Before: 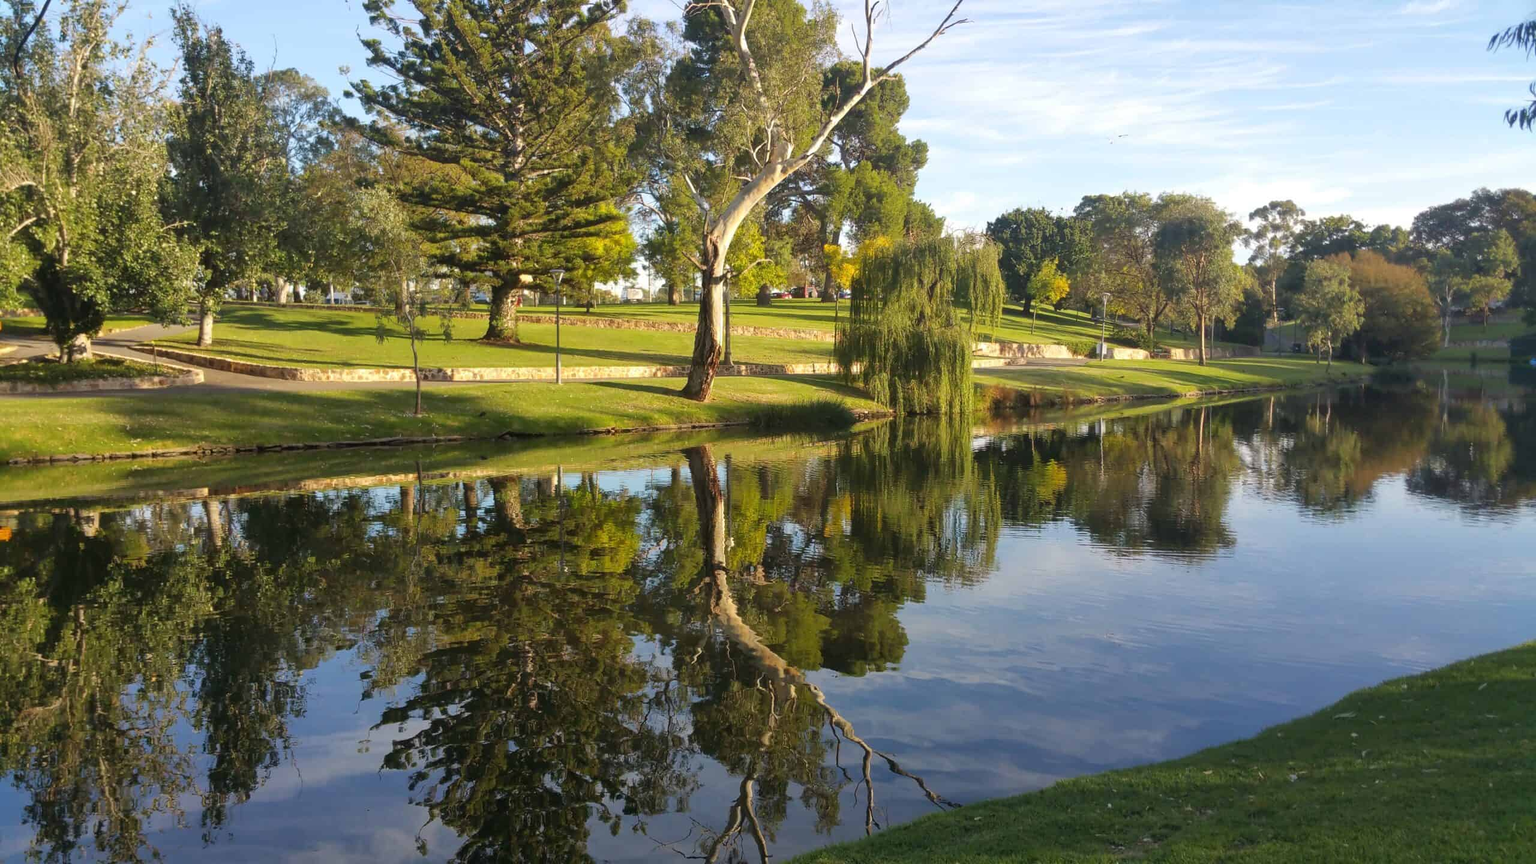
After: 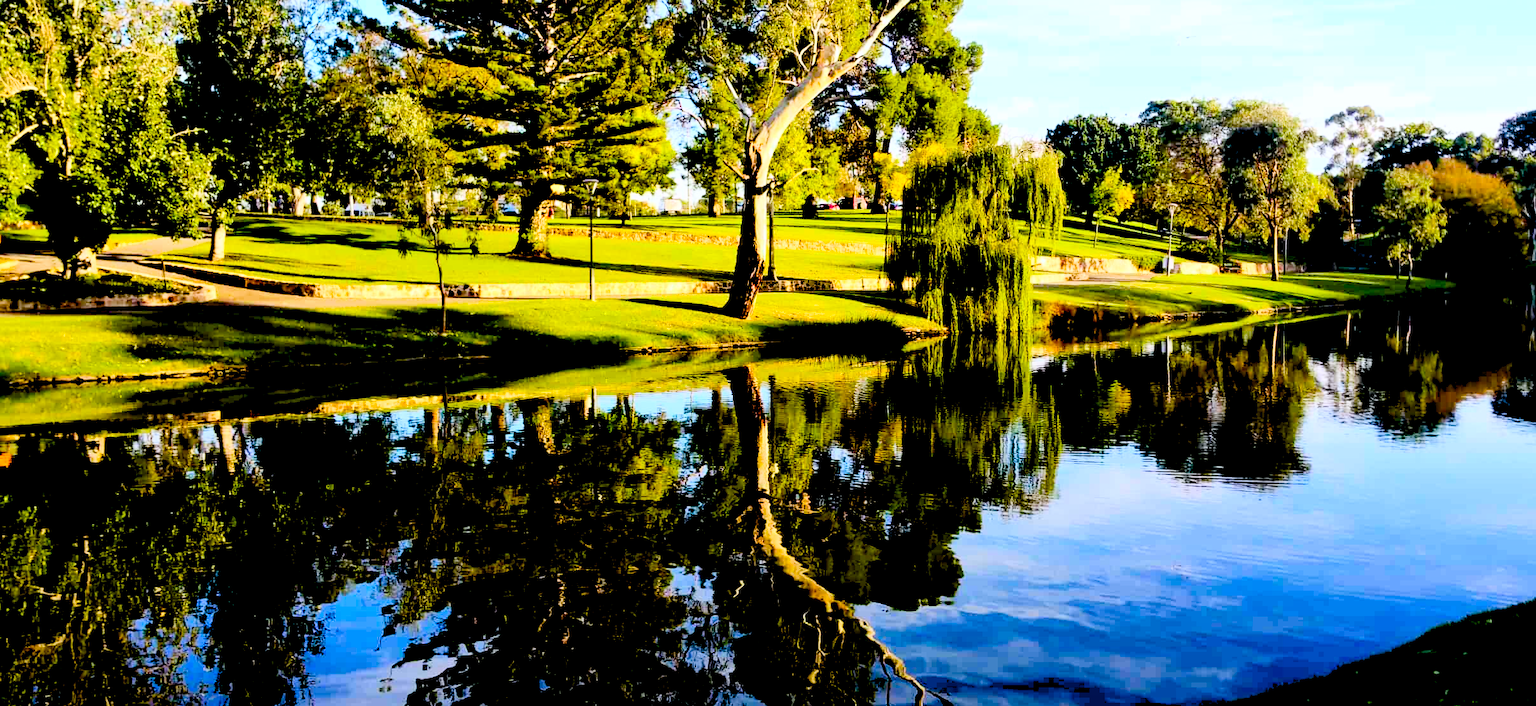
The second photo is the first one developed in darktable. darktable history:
rgb levels: levels [[0.027, 0.429, 0.996], [0, 0.5, 1], [0, 0.5, 1]]
contrast brightness saturation: contrast 0.4, brightness 0.05, saturation 0.25
white balance: red 0.984, blue 1.059
exposure: black level correction 0.056, compensate highlight preservation false
graduated density: rotation -180°, offset 27.42
crop and rotate: angle 0.03°, top 11.643%, right 5.651%, bottom 11.189%
color balance rgb: perceptual saturation grading › global saturation 35%, perceptual saturation grading › highlights -30%, perceptual saturation grading › shadows 35%, perceptual brilliance grading › global brilliance 3%, perceptual brilliance grading › highlights -3%, perceptual brilliance grading › shadows 3%
